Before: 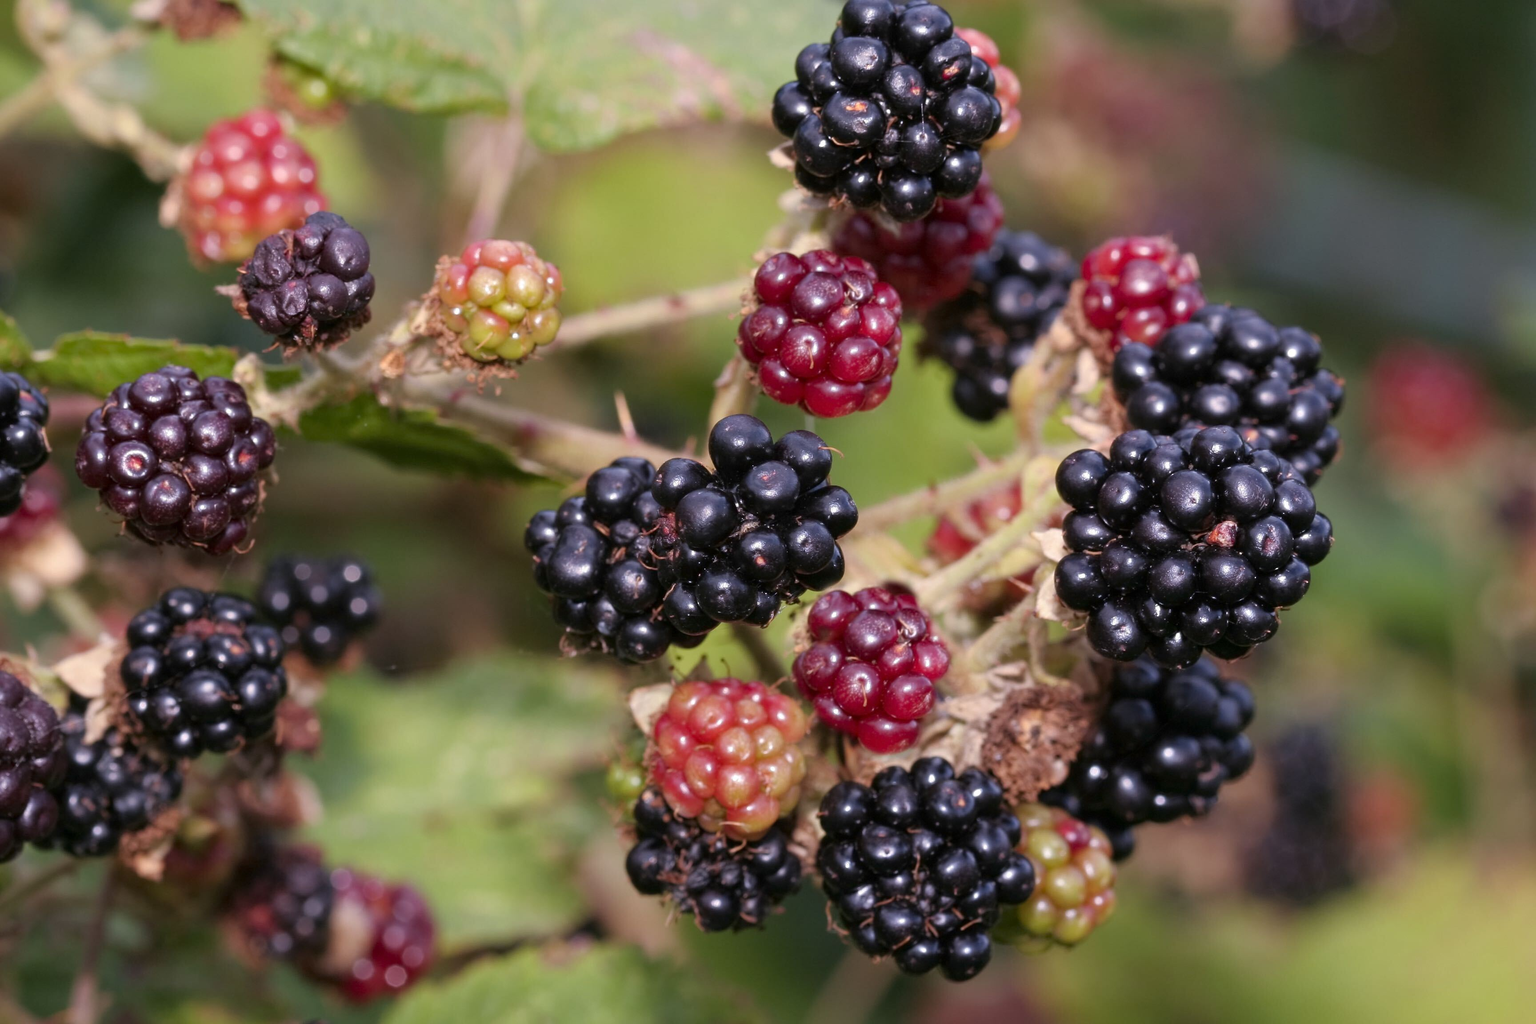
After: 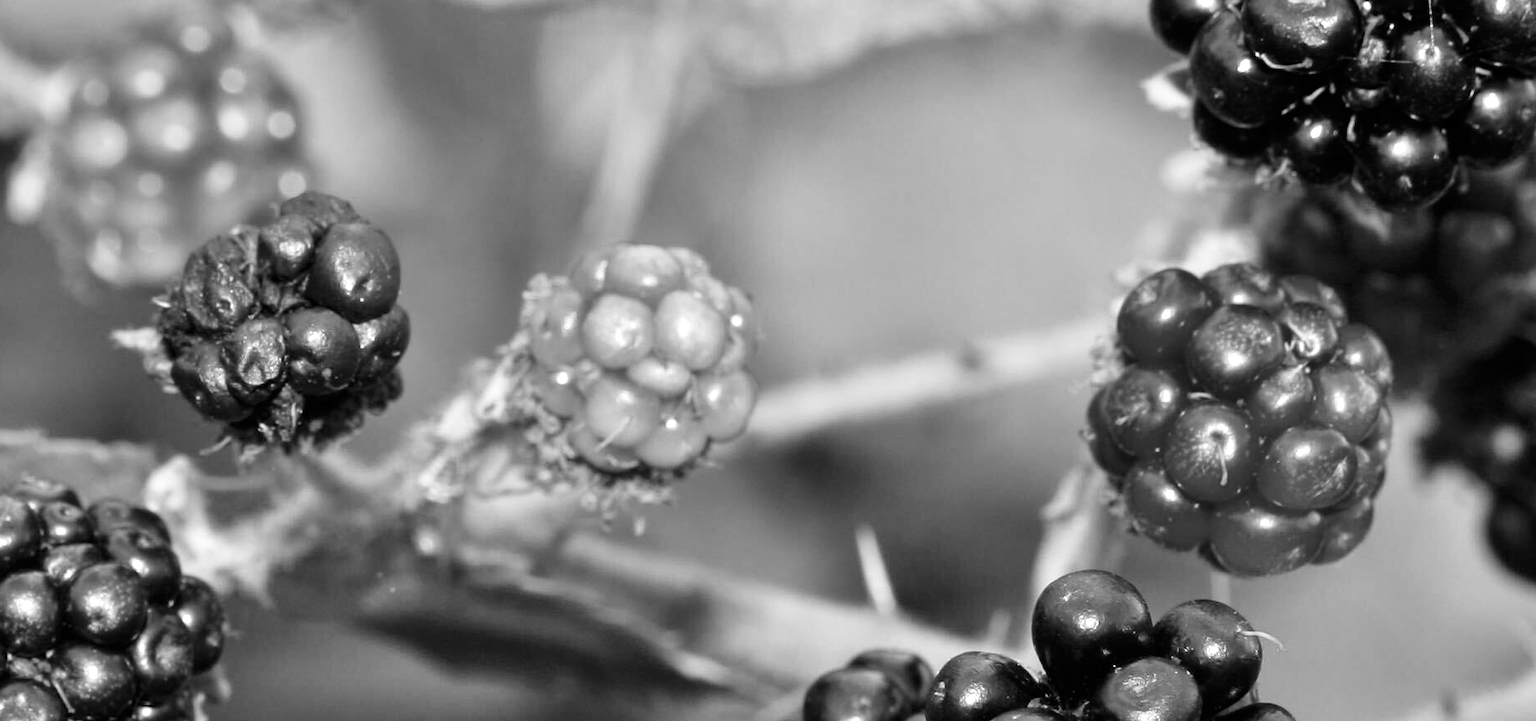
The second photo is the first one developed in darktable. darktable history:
monochrome: on, module defaults
contrast brightness saturation: contrast 0.2, brightness -0.11, saturation 0.1
crop: left 10.121%, top 10.631%, right 36.218%, bottom 51.526%
tone equalizer: -7 EV 0.15 EV, -6 EV 0.6 EV, -5 EV 1.15 EV, -4 EV 1.33 EV, -3 EV 1.15 EV, -2 EV 0.6 EV, -1 EV 0.15 EV, mask exposure compensation -0.5 EV
